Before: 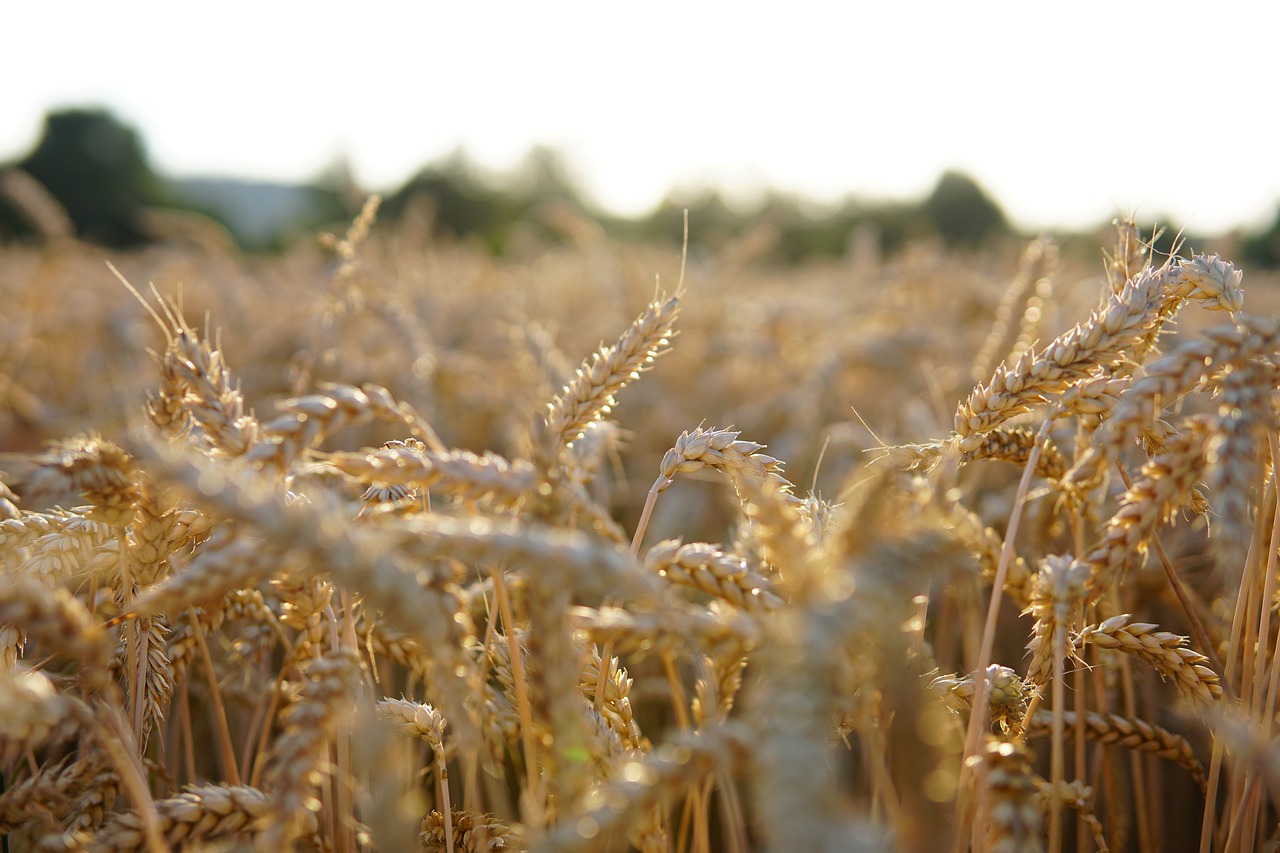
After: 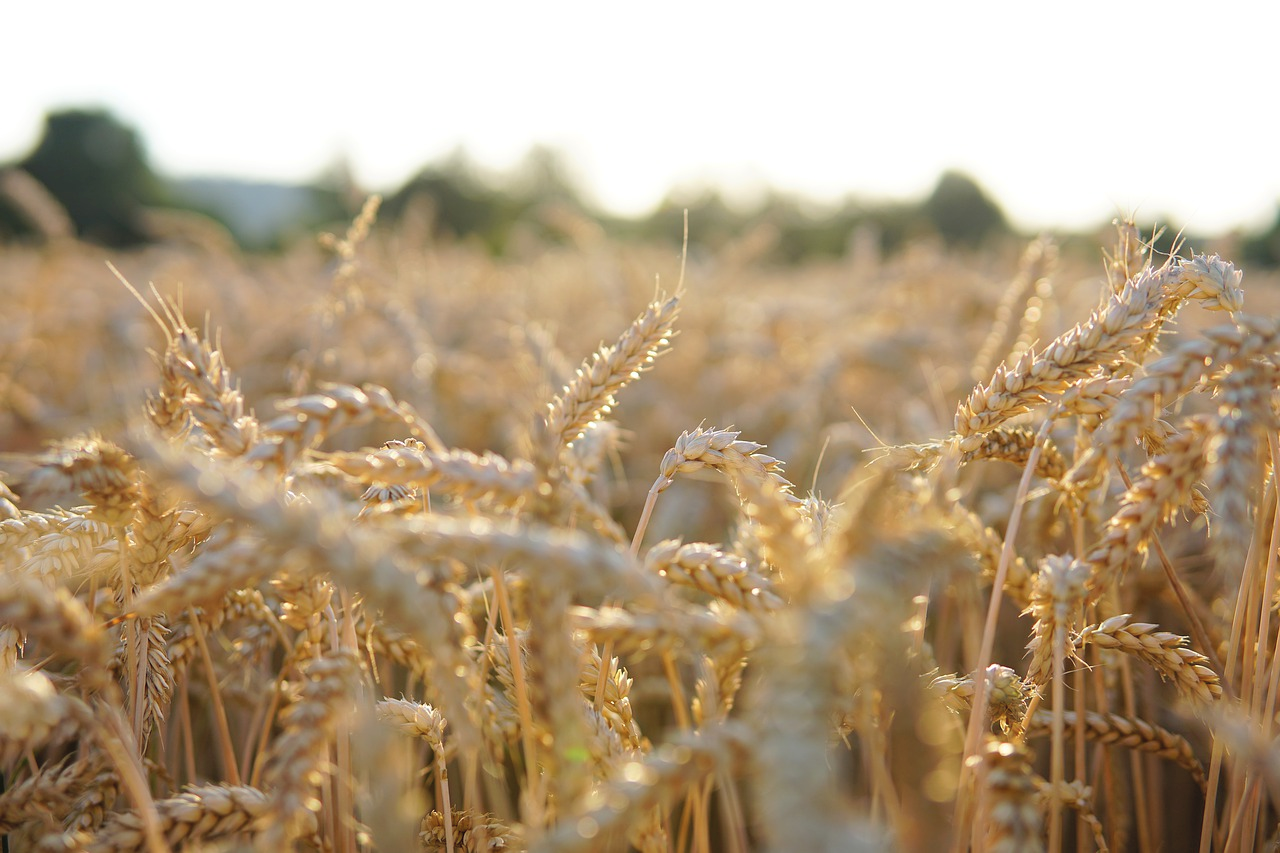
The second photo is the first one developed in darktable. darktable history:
contrast brightness saturation: brightness 0.115
